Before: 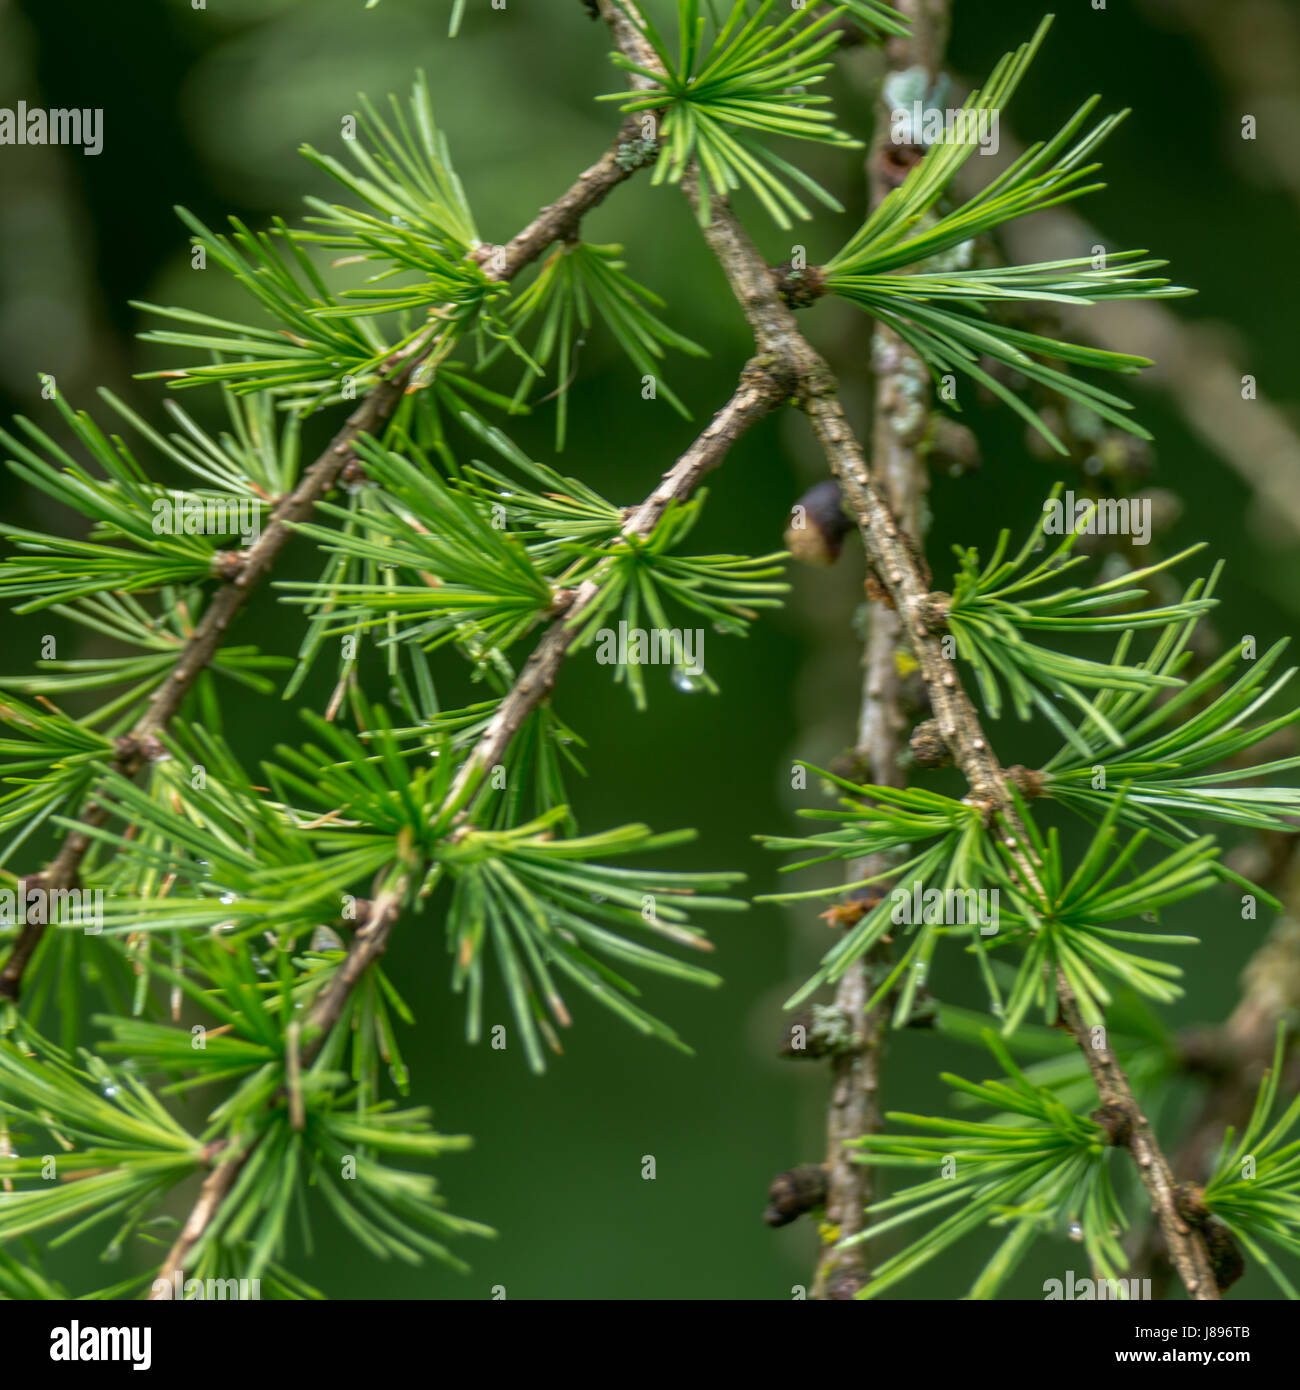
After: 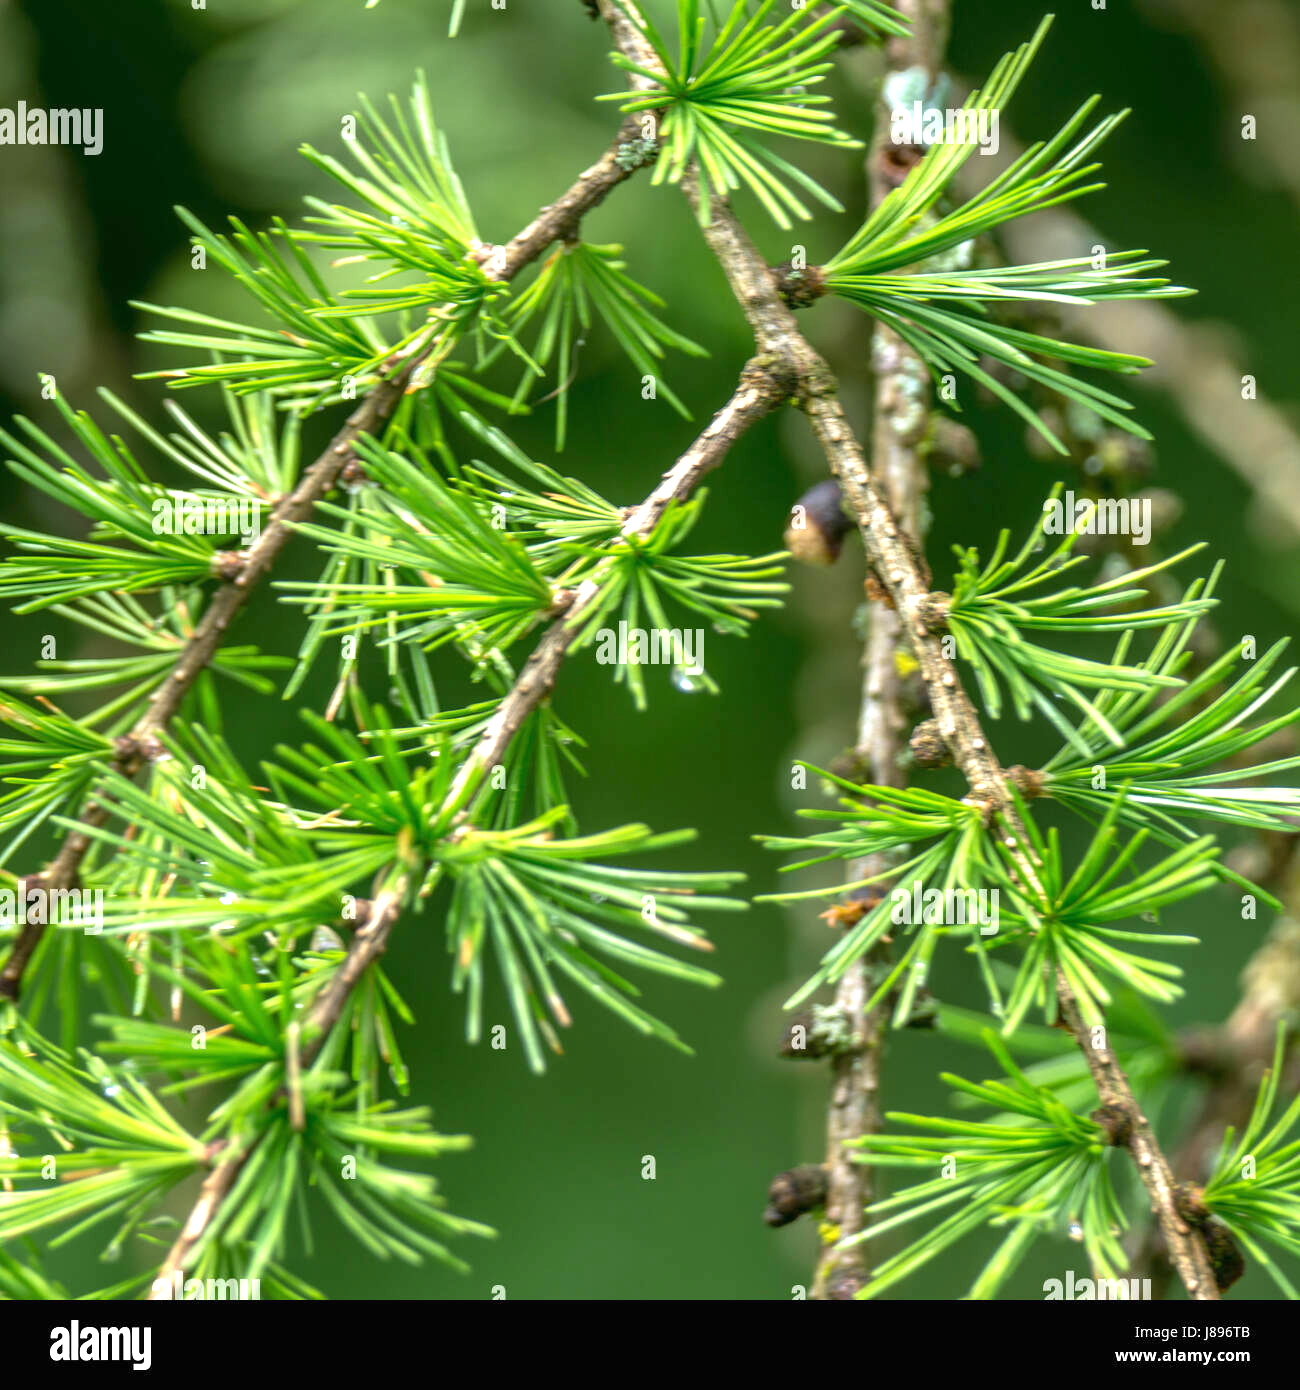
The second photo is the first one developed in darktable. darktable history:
exposure: black level correction 0, exposure 1.001 EV, compensate highlight preservation false
